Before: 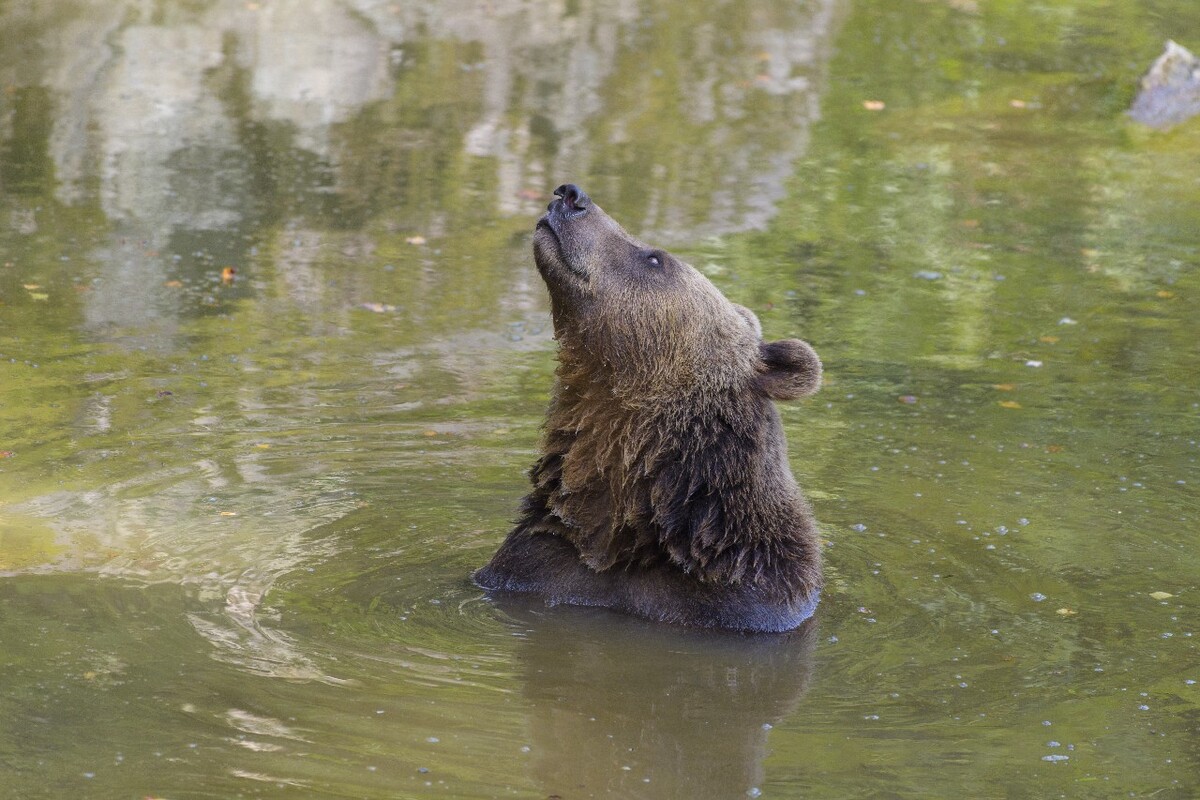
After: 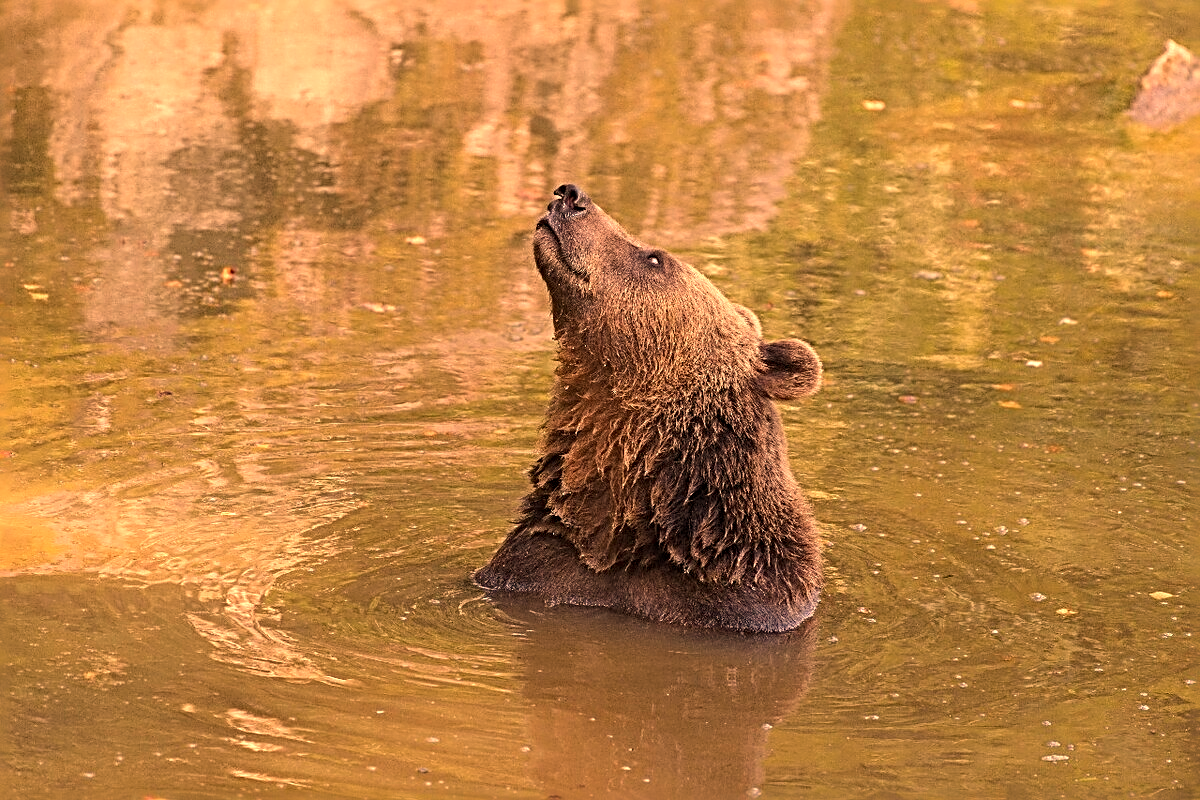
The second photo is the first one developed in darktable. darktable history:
sharpen: radius 3.69, amount 0.928
white balance: red 1.467, blue 0.684
